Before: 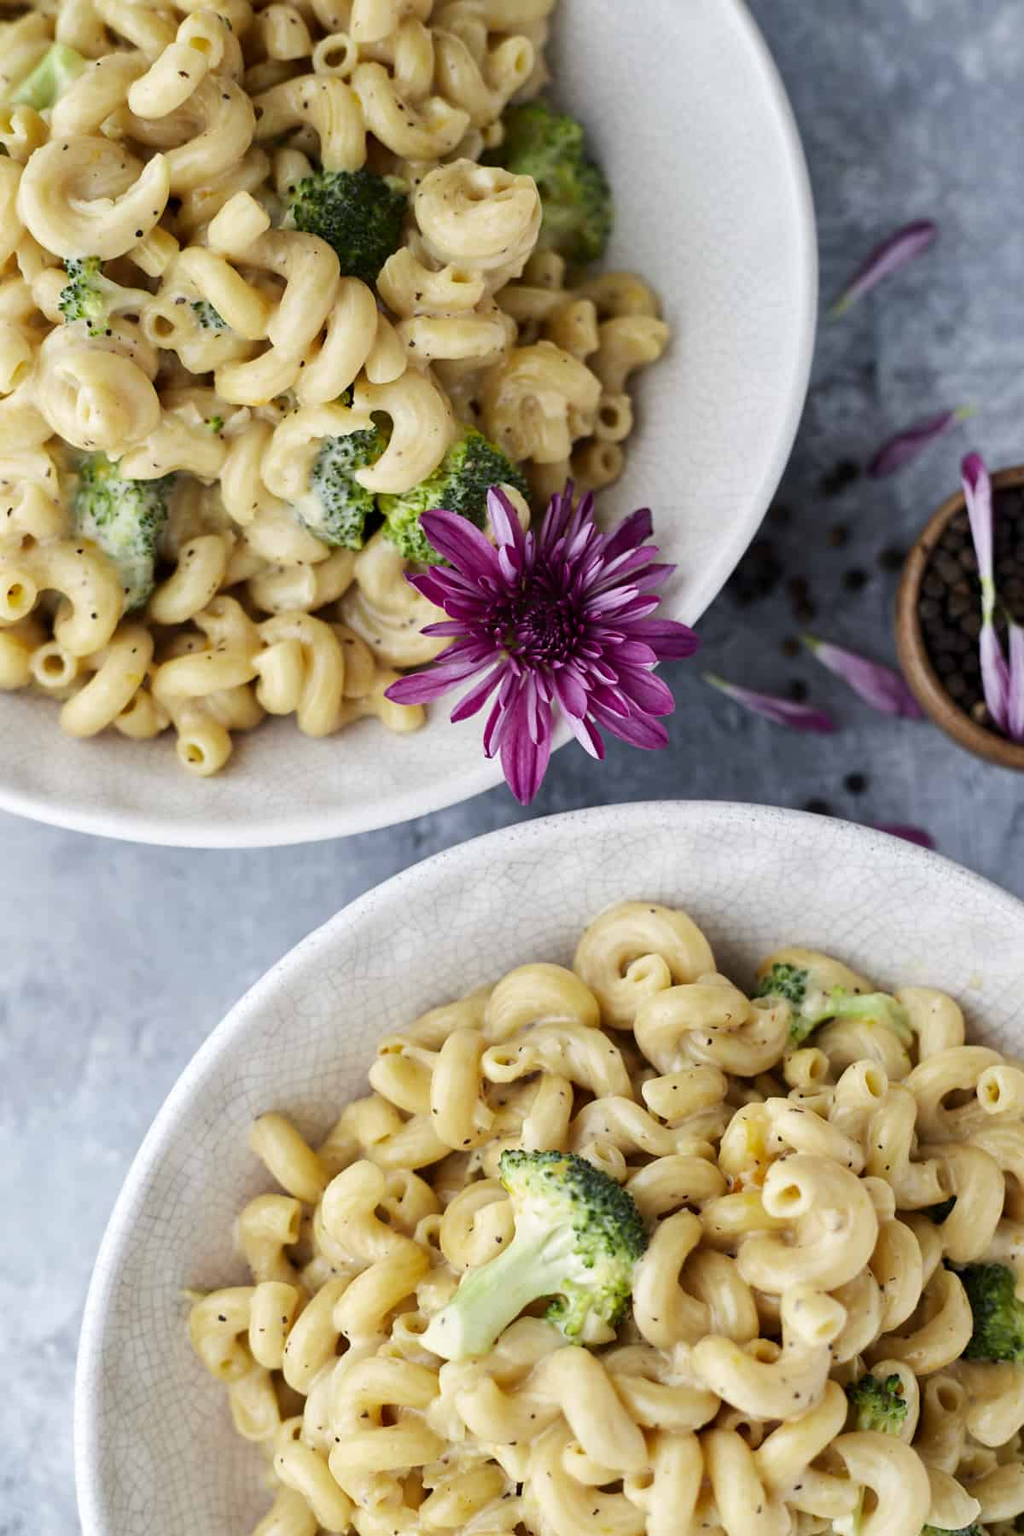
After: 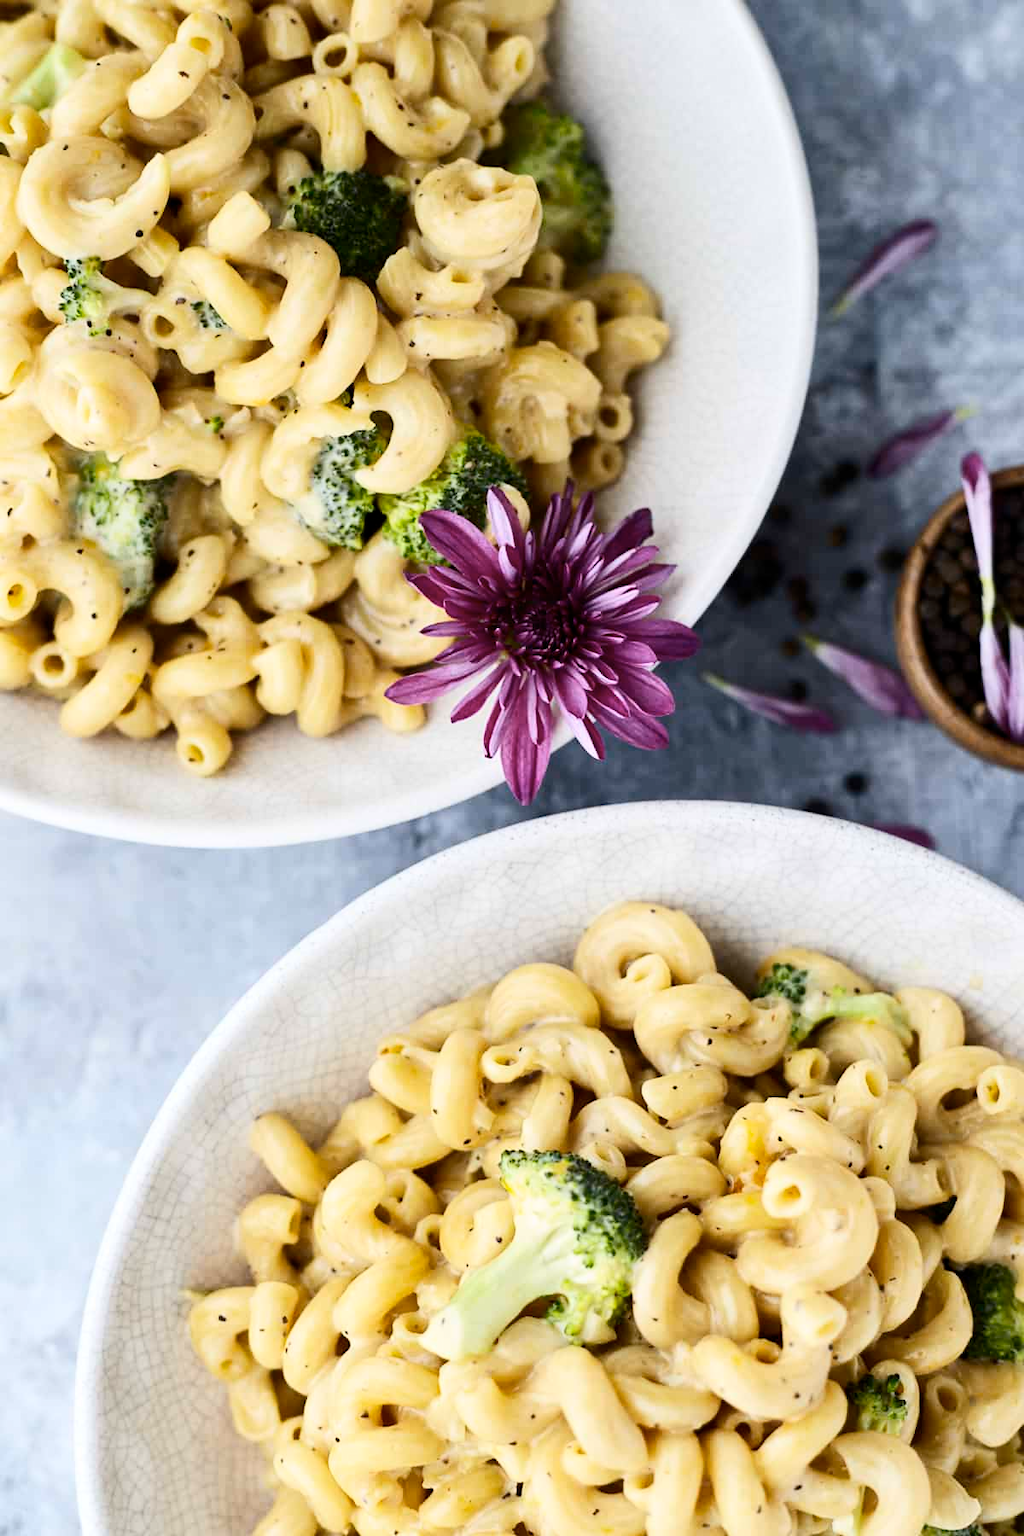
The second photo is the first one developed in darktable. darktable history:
color contrast: green-magenta contrast 0.8, blue-yellow contrast 1.1, unbound 0
contrast brightness saturation: contrast 0.24, brightness 0.09
